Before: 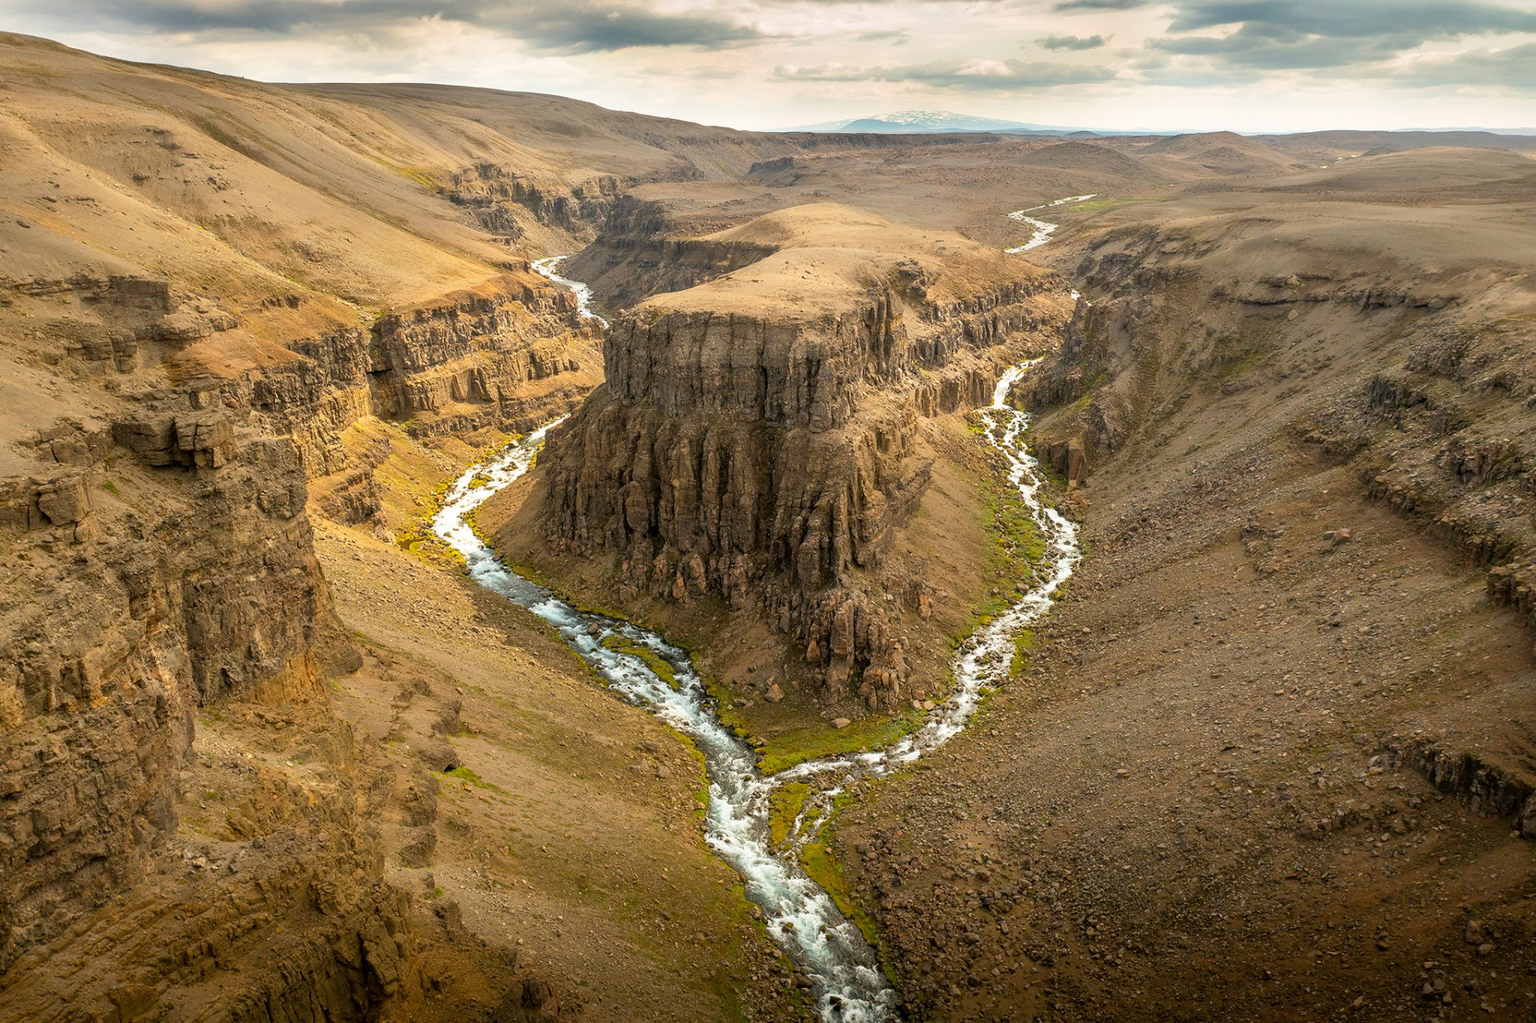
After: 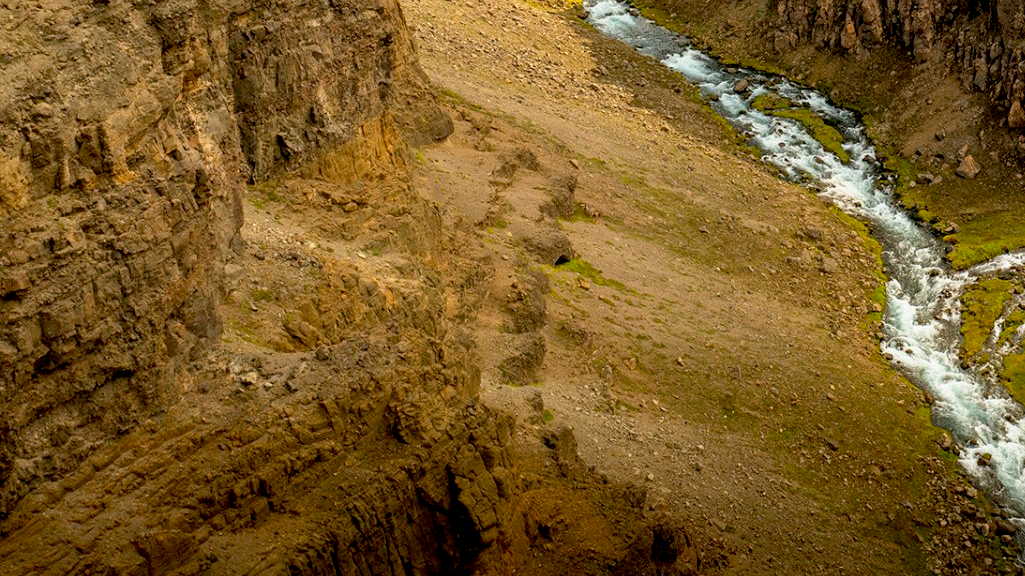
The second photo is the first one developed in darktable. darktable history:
exposure: black level correction 0.016, exposure -0.009 EV, compensate highlight preservation false
crop and rotate: top 54.778%, right 46.61%, bottom 0.159%
rotate and perspective: crop left 0, crop top 0
